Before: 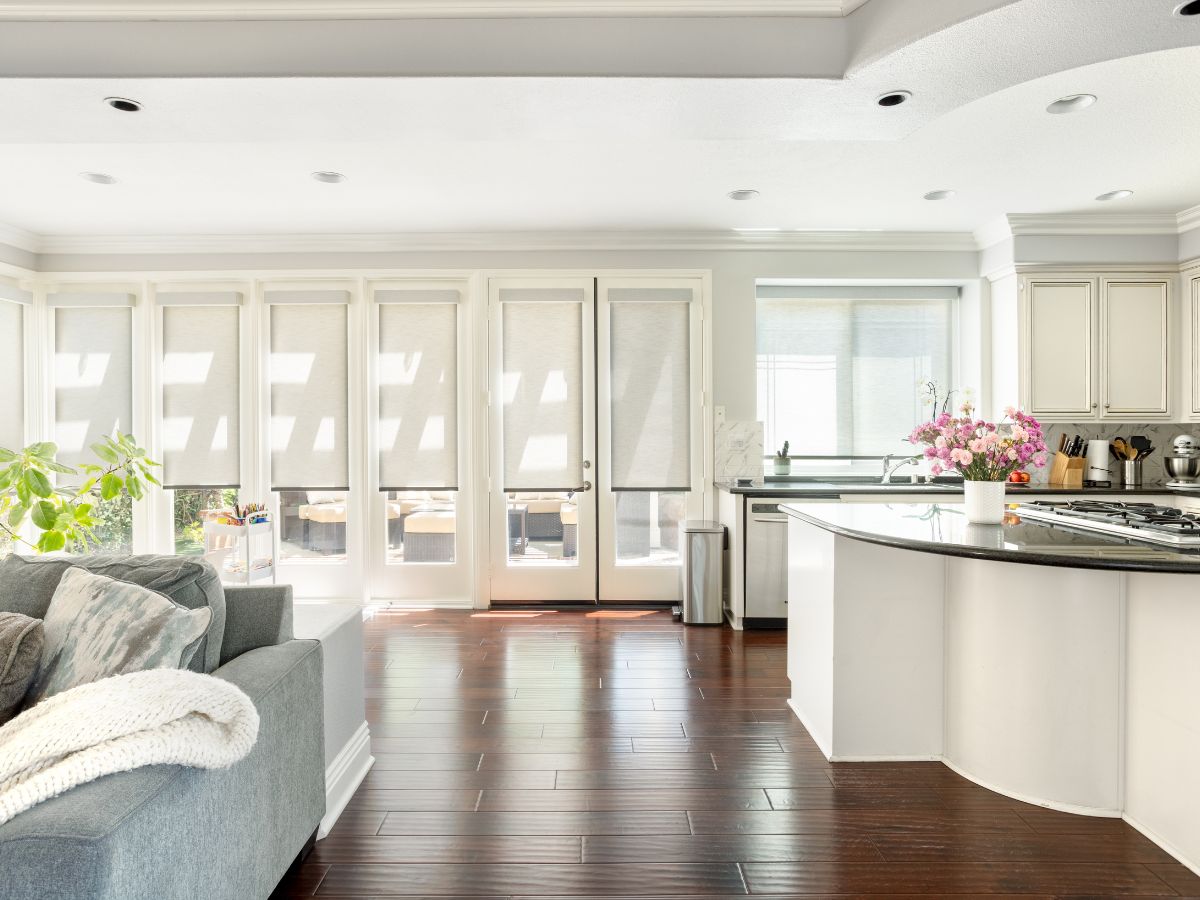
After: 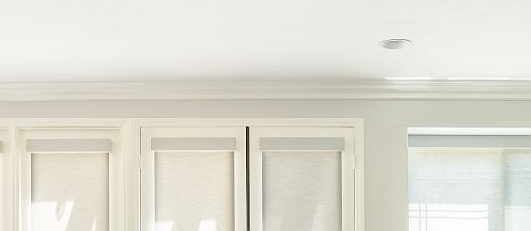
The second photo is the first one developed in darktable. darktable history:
sharpen: radius 0.978, amount 0.602
crop: left 29.033%, top 16.805%, right 26.705%, bottom 57.486%
tone equalizer: edges refinement/feathering 500, mask exposure compensation -1.57 EV, preserve details no
tone curve: curves: ch0 [(0, 0.019) (0.11, 0.036) (0.259, 0.214) (0.378, 0.365) (0.499, 0.529) (1, 1)], color space Lab, linked channels, preserve colors none
